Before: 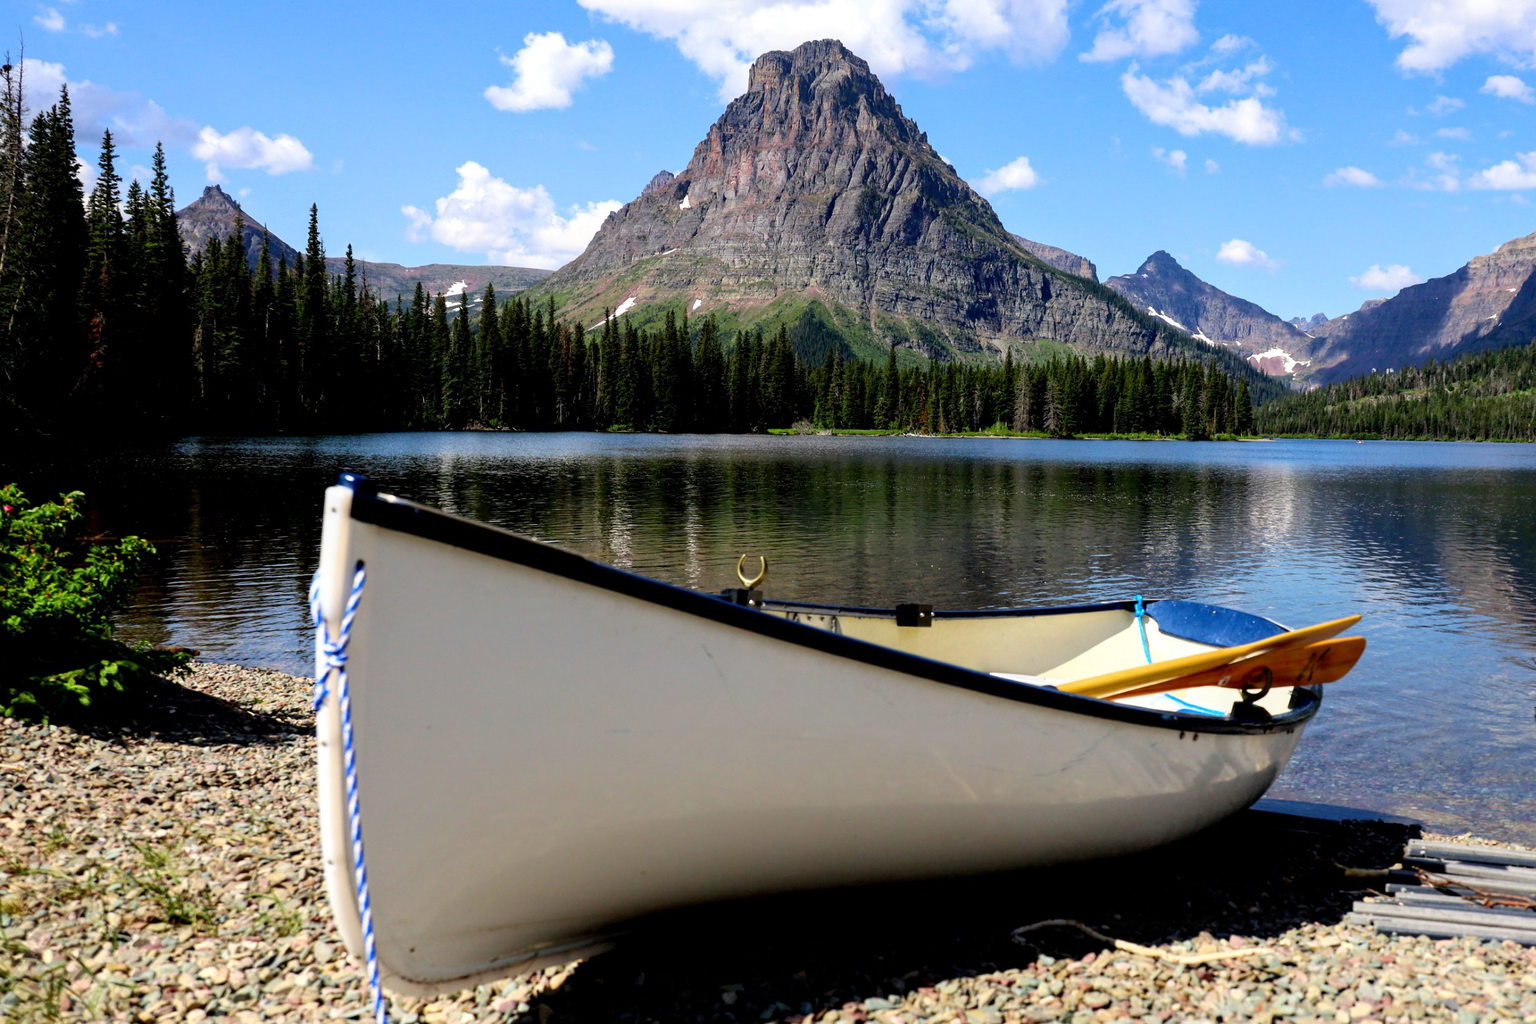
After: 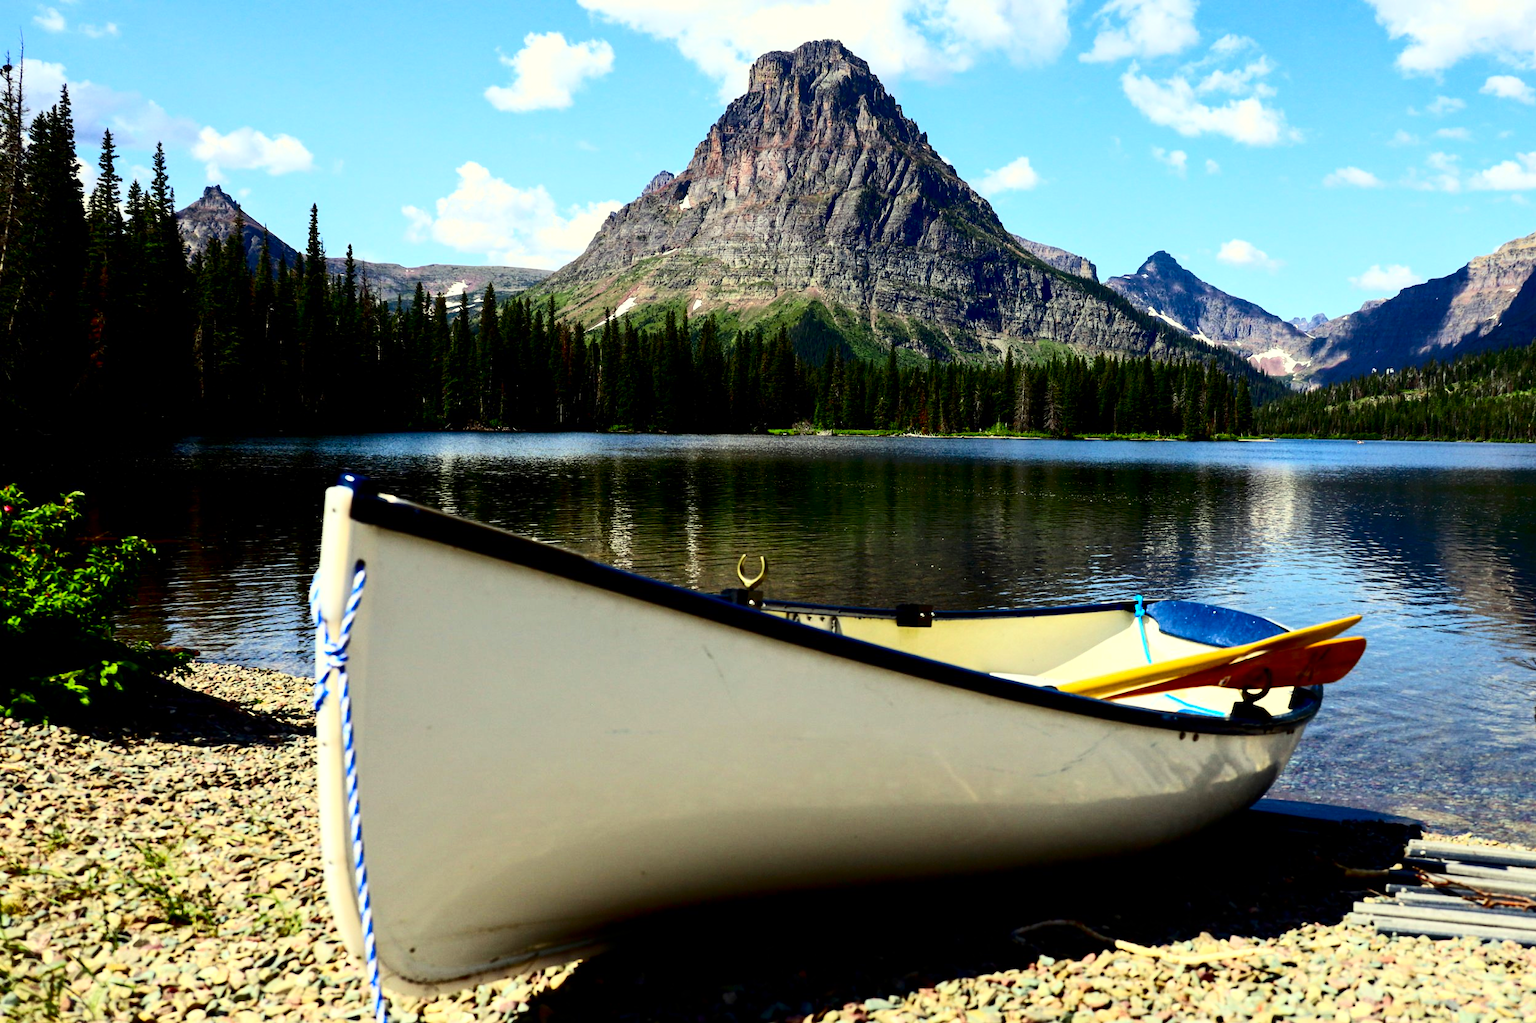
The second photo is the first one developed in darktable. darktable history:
exposure: black level correction 0, exposure 0.2 EV, compensate exposure bias true, compensate highlight preservation false
color correction: highlights a* -5.94, highlights b* 11.19
contrast brightness saturation: contrast 0.32, brightness -0.08, saturation 0.17
